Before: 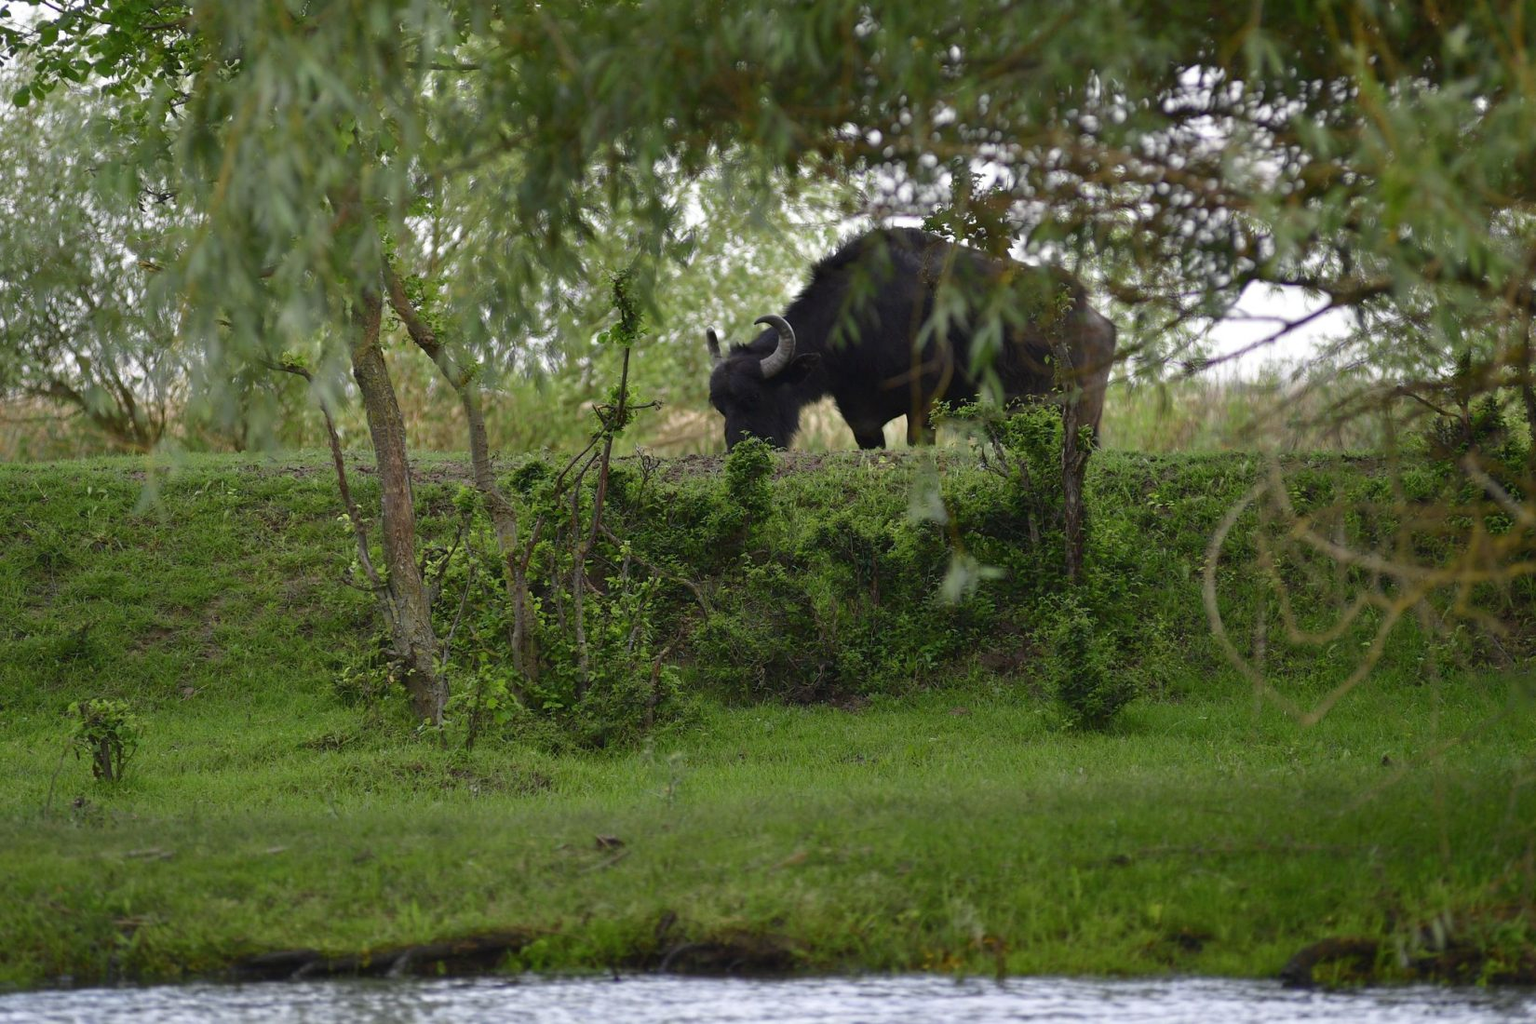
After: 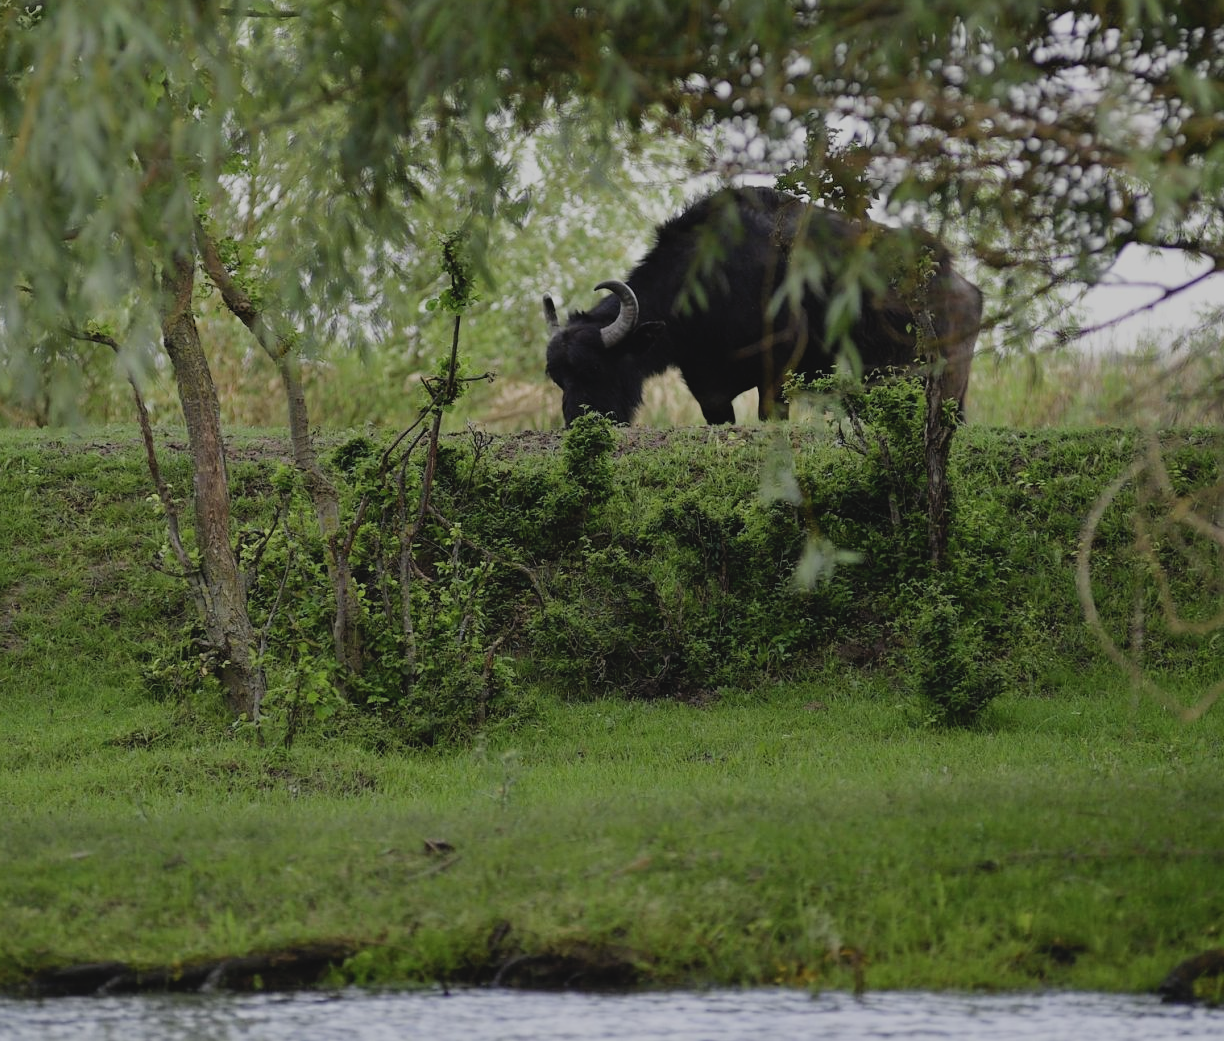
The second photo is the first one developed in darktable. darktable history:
sharpen: amount 0.206
crop and rotate: left 13.175%, top 5.326%, right 12.608%
filmic rgb: black relative exposure -7.13 EV, white relative exposure 5.38 EV, hardness 3.02
contrast brightness saturation: contrast -0.094, saturation -0.084
exposure: compensate exposure bias true, compensate highlight preservation false
